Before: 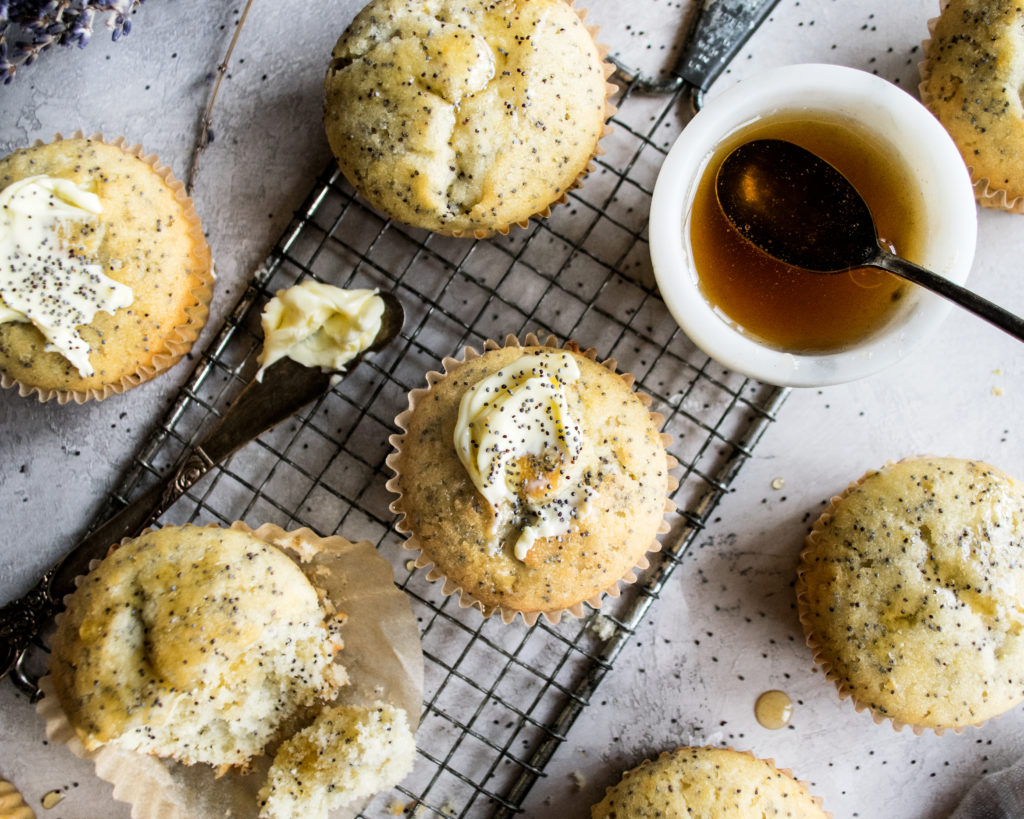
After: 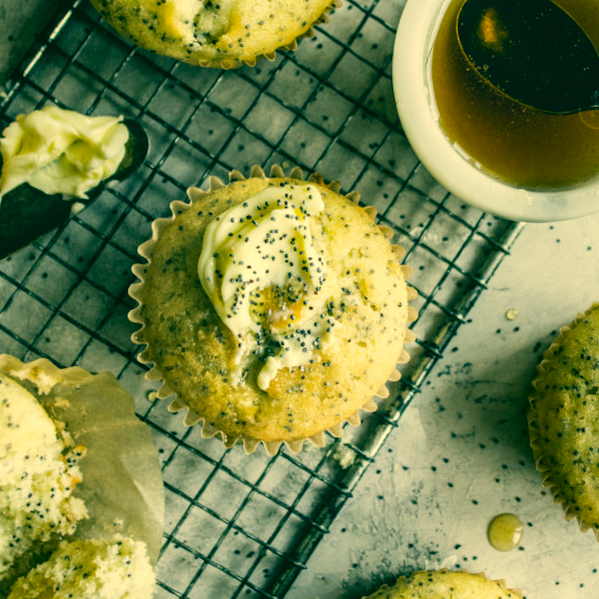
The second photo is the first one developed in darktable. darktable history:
color correction: highlights a* 1.83, highlights b* 34.02, shadows a* -36.68, shadows b* -5.48
local contrast: detail 117%
rotate and perspective: rotation 0.679°, lens shift (horizontal) 0.136, crop left 0.009, crop right 0.991, crop top 0.078, crop bottom 0.95
crop and rotate: left 28.256%, top 17.734%, right 12.656%, bottom 3.573%
